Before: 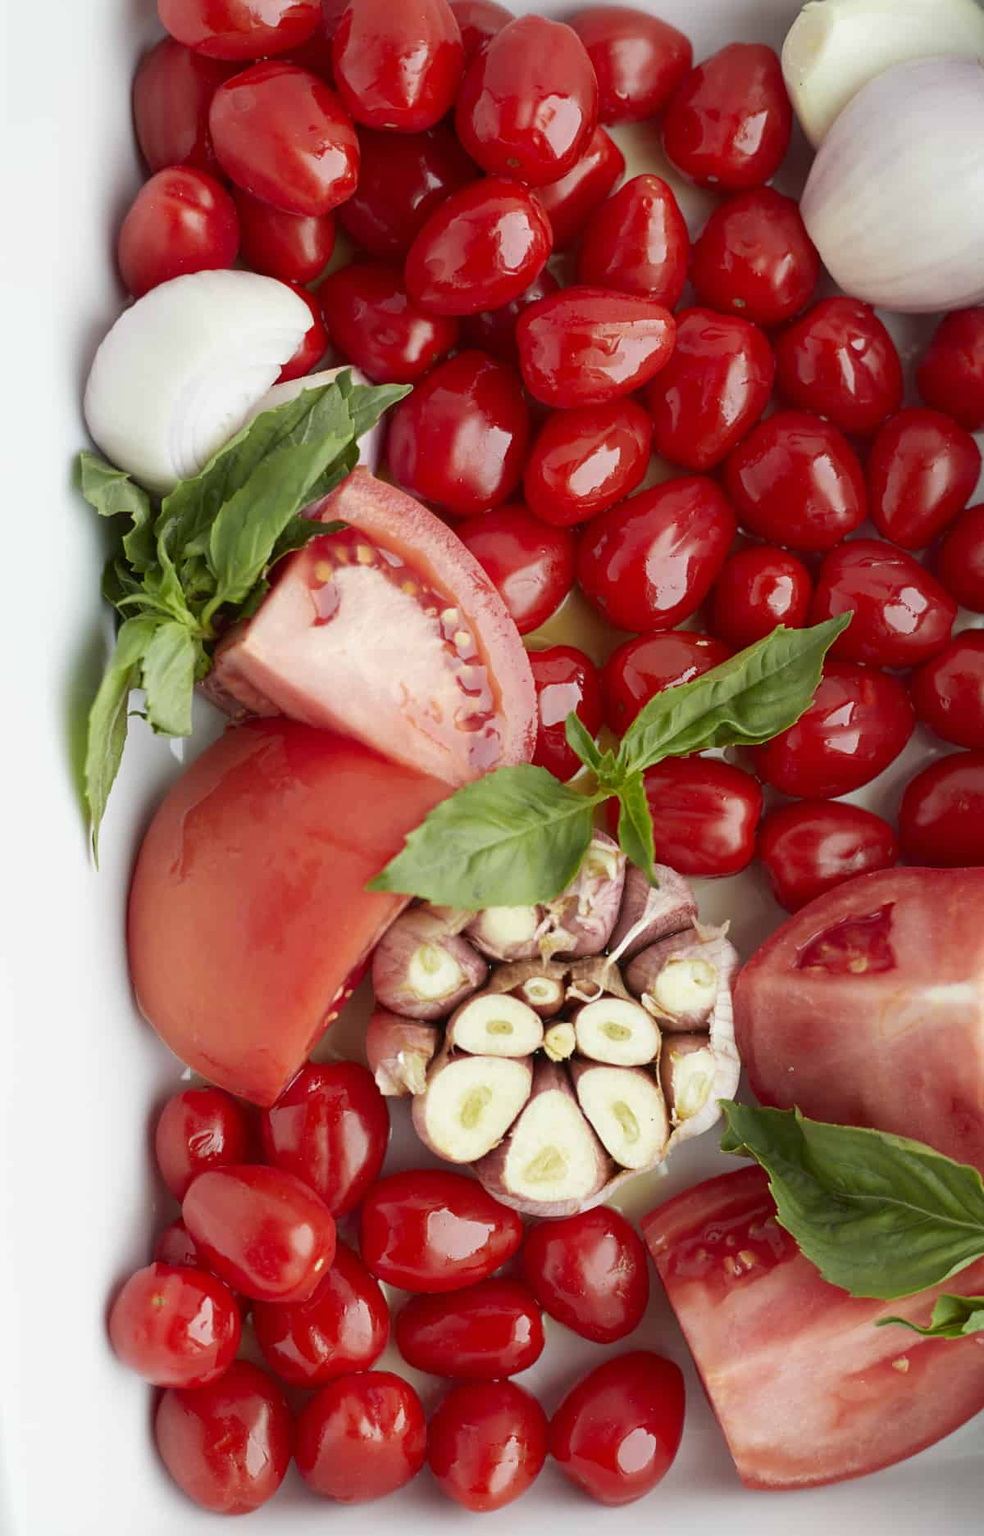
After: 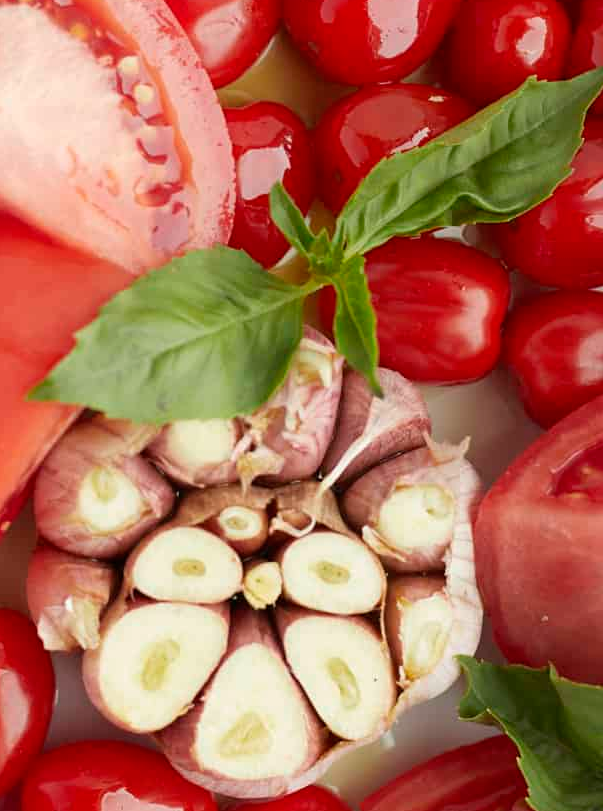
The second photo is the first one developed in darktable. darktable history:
white balance: red 1.009, blue 0.985
crop: left 35.03%, top 36.625%, right 14.663%, bottom 20.057%
